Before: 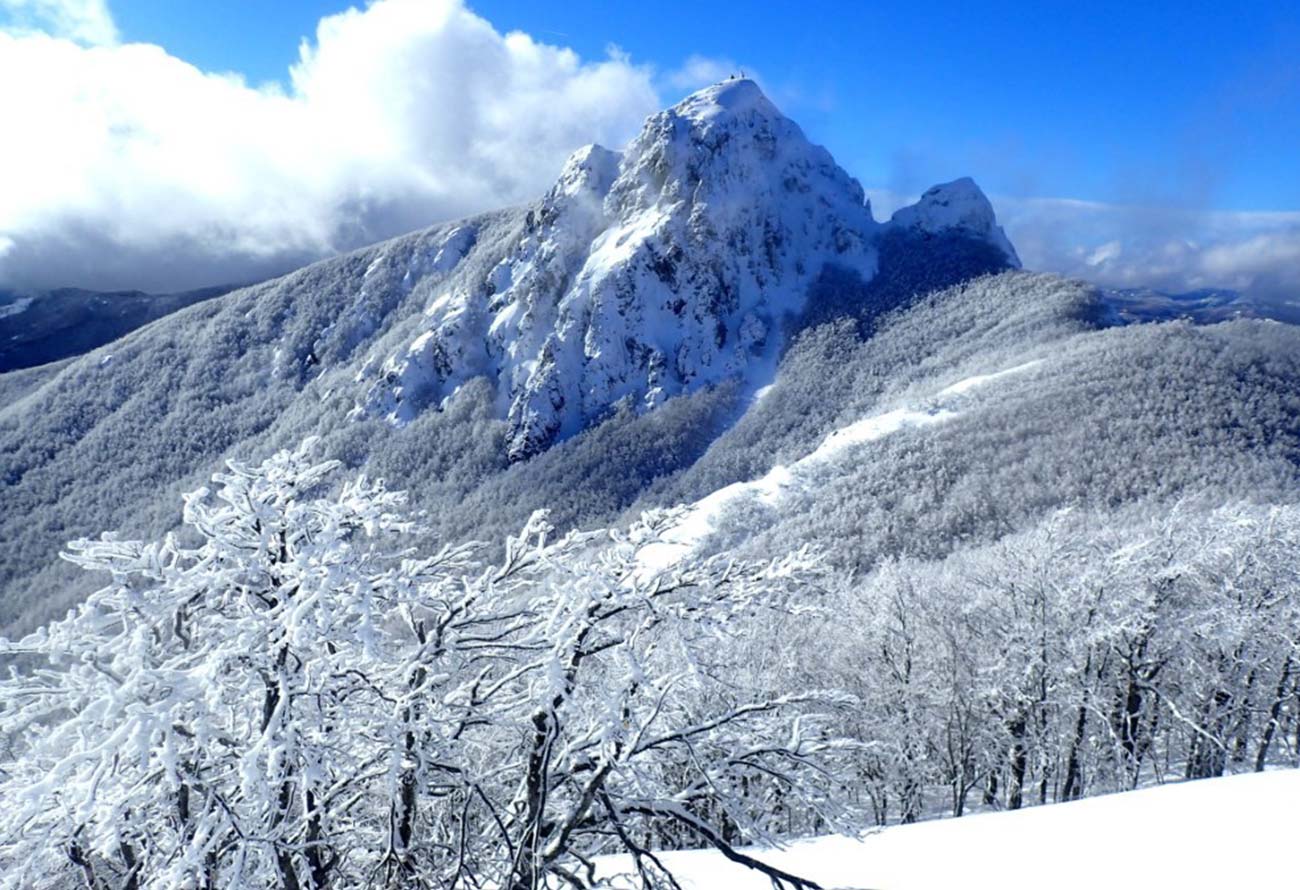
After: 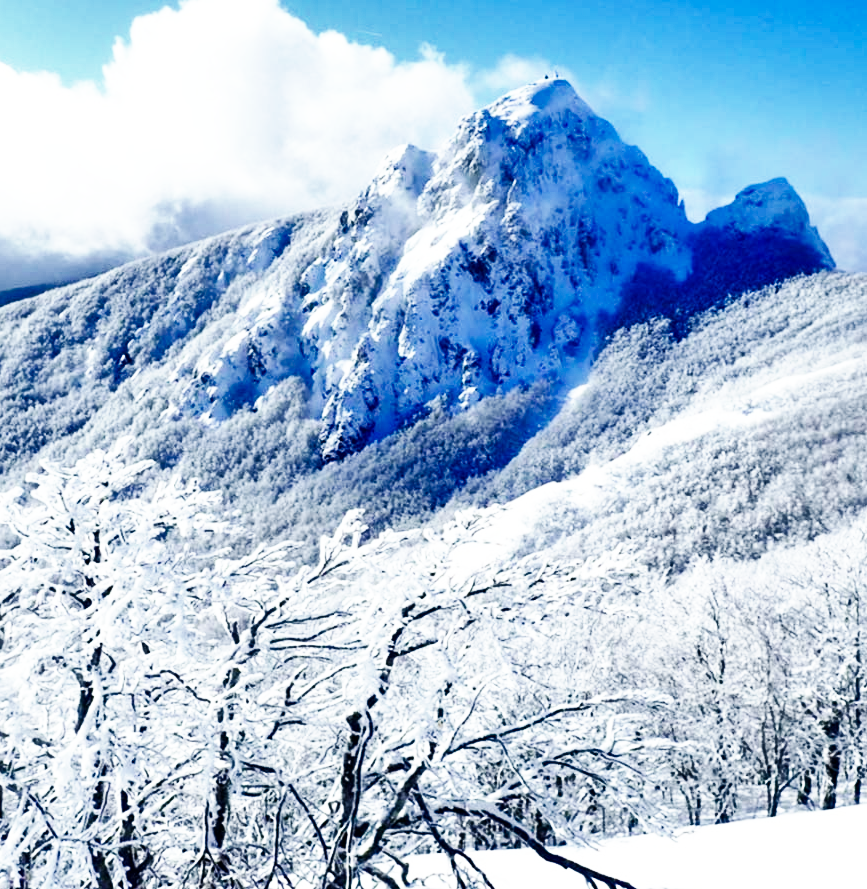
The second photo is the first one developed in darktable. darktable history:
base curve: curves: ch0 [(0, 0) (0.007, 0.004) (0.027, 0.03) (0.046, 0.07) (0.207, 0.54) (0.442, 0.872) (0.673, 0.972) (1, 1)], preserve colors none
contrast brightness saturation: brightness -0.09
crop and rotate: left 14.344%, right 18.933%
shadows and highlights: shadows 48.7, highlights -42.96, soften with gaussian
